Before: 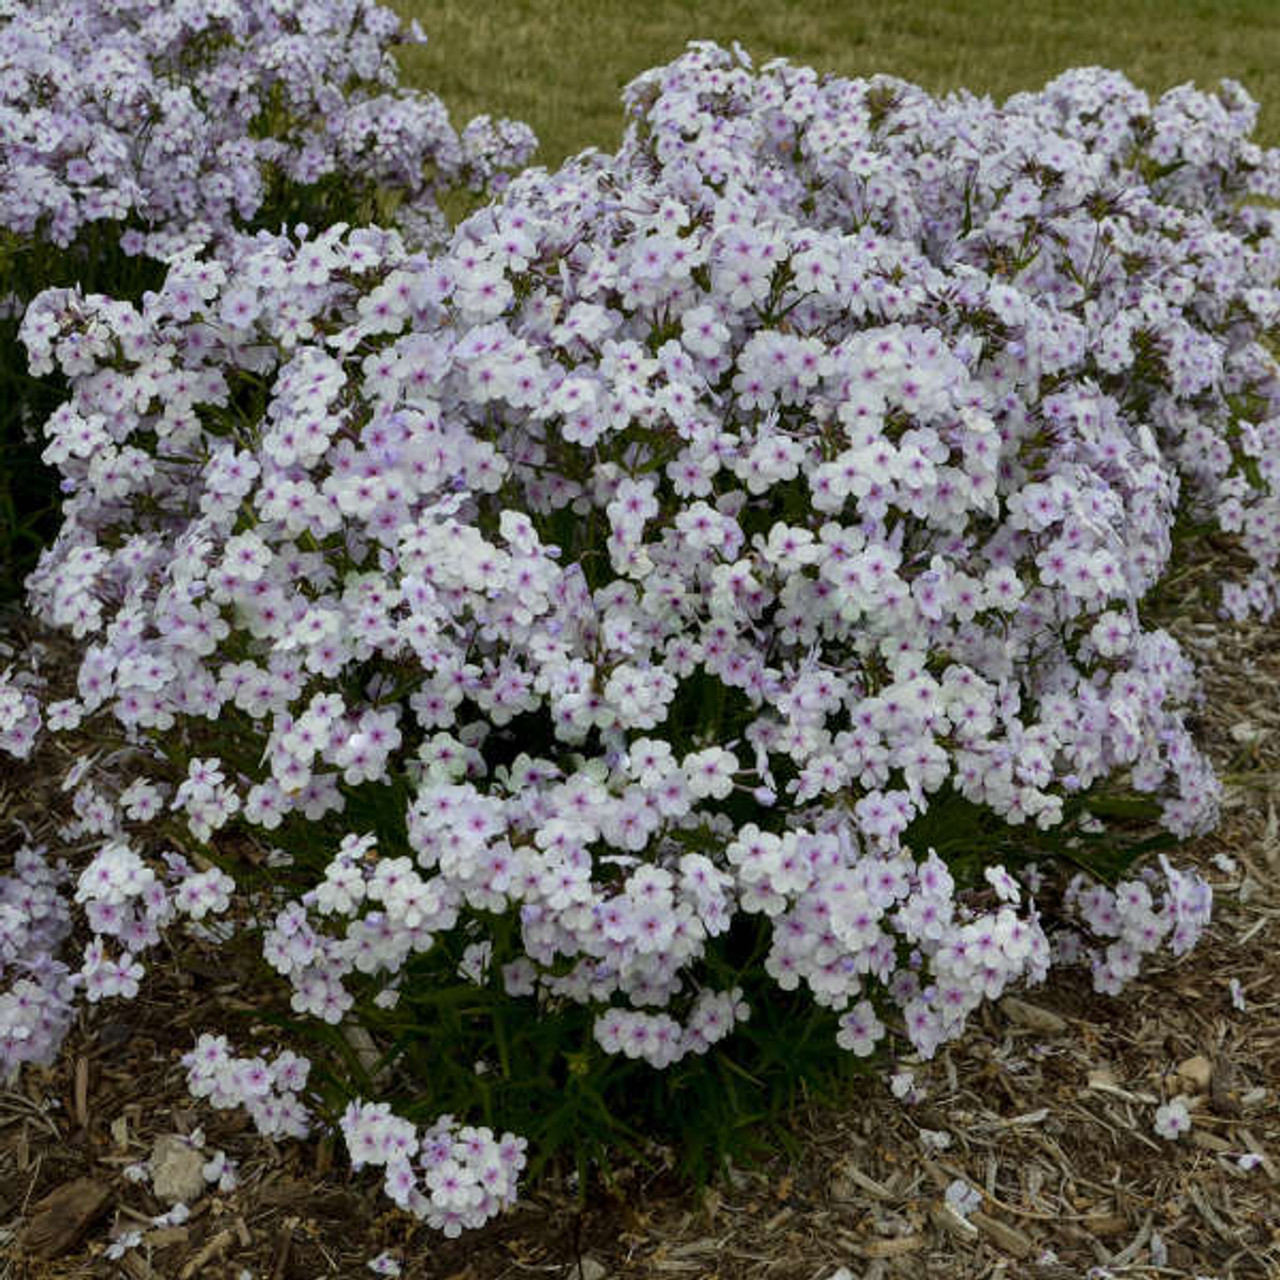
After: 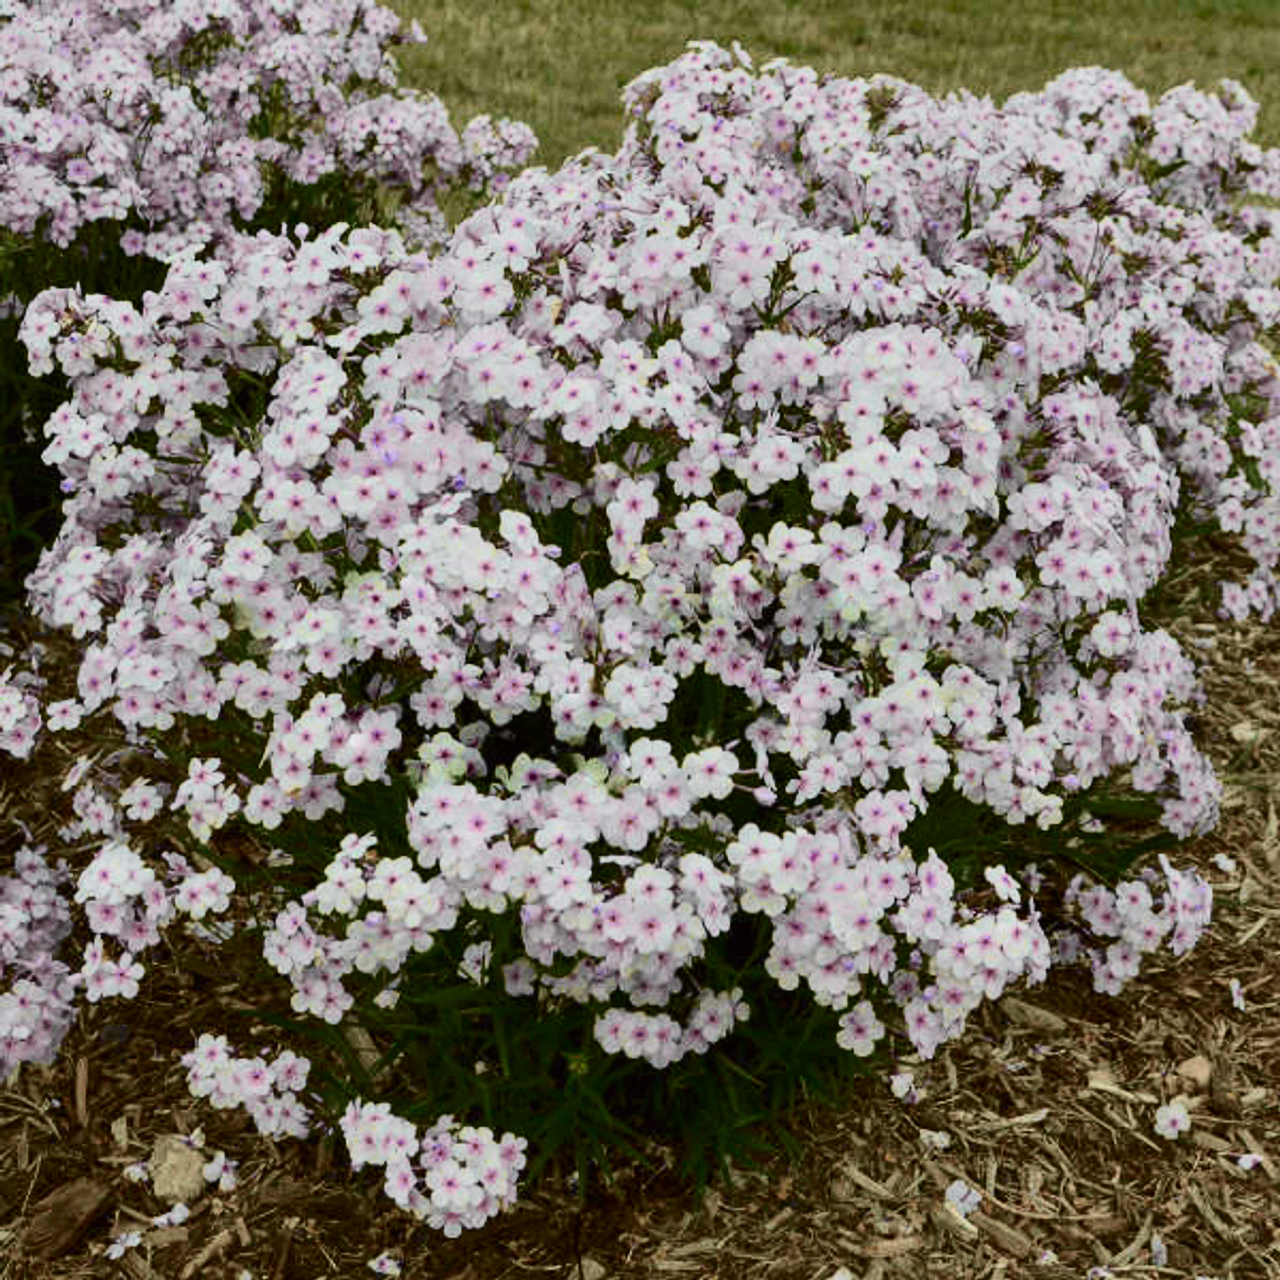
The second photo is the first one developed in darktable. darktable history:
tone curve: curves: ch0 [(0, 0.006) (0.184, 0.172) (0.405, 0.46) (0.456, 0.528) (0.634, 0.728) (0.877, 0.89) (0.984, 0.935)]; ch1 [(0, 0) (0.443, 0.43) (0.492, 0.495) (0.566, 0.582) (0.595, 0.606) (0.608, 0.609) (0.65, 0.677) (1, 1)]; ch2 [(0, 0) (0.33, 0.301) (0.421, 0.443) (0.447, 0.489) (0.492, 0.495) (0.537, 0.583) (0.586, 0.591) (0.663, 0.686) (1, 1)], color space Lab, independent channels, preserve colors none
